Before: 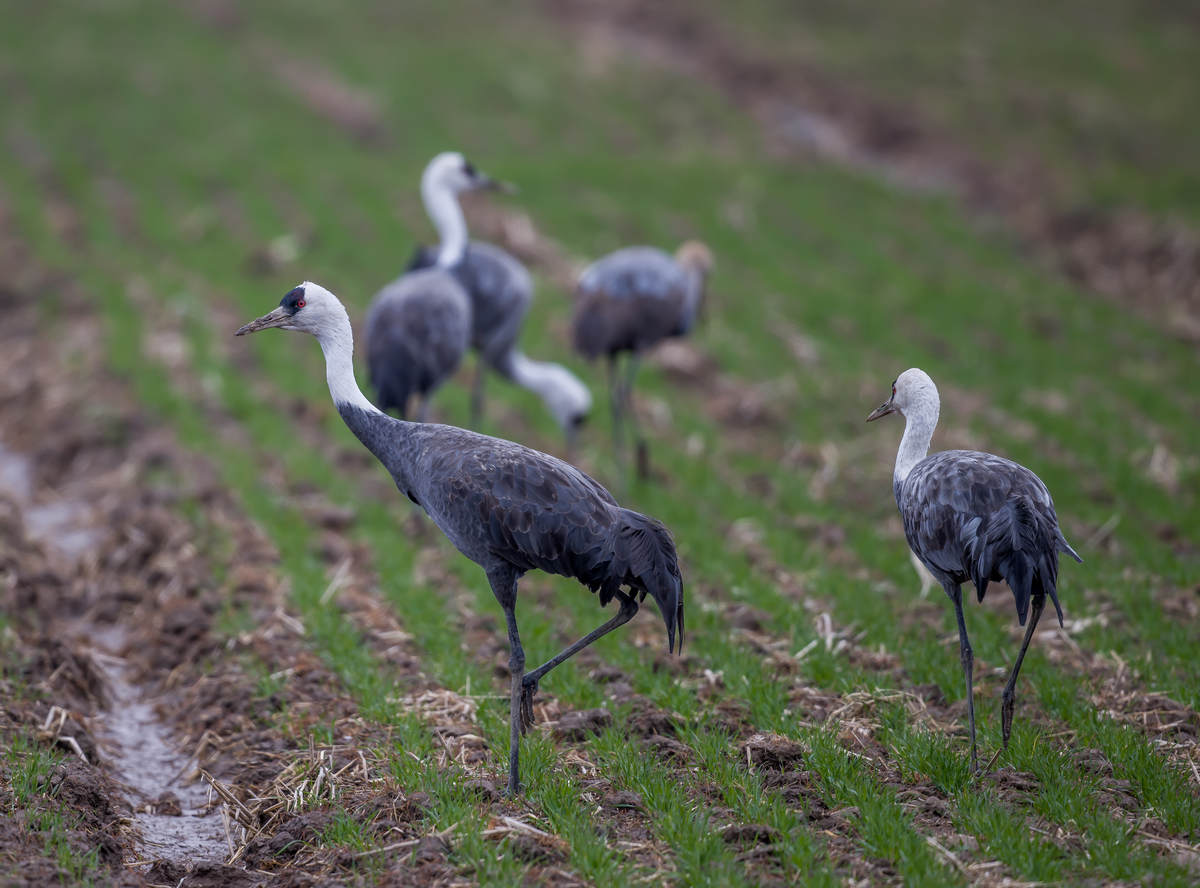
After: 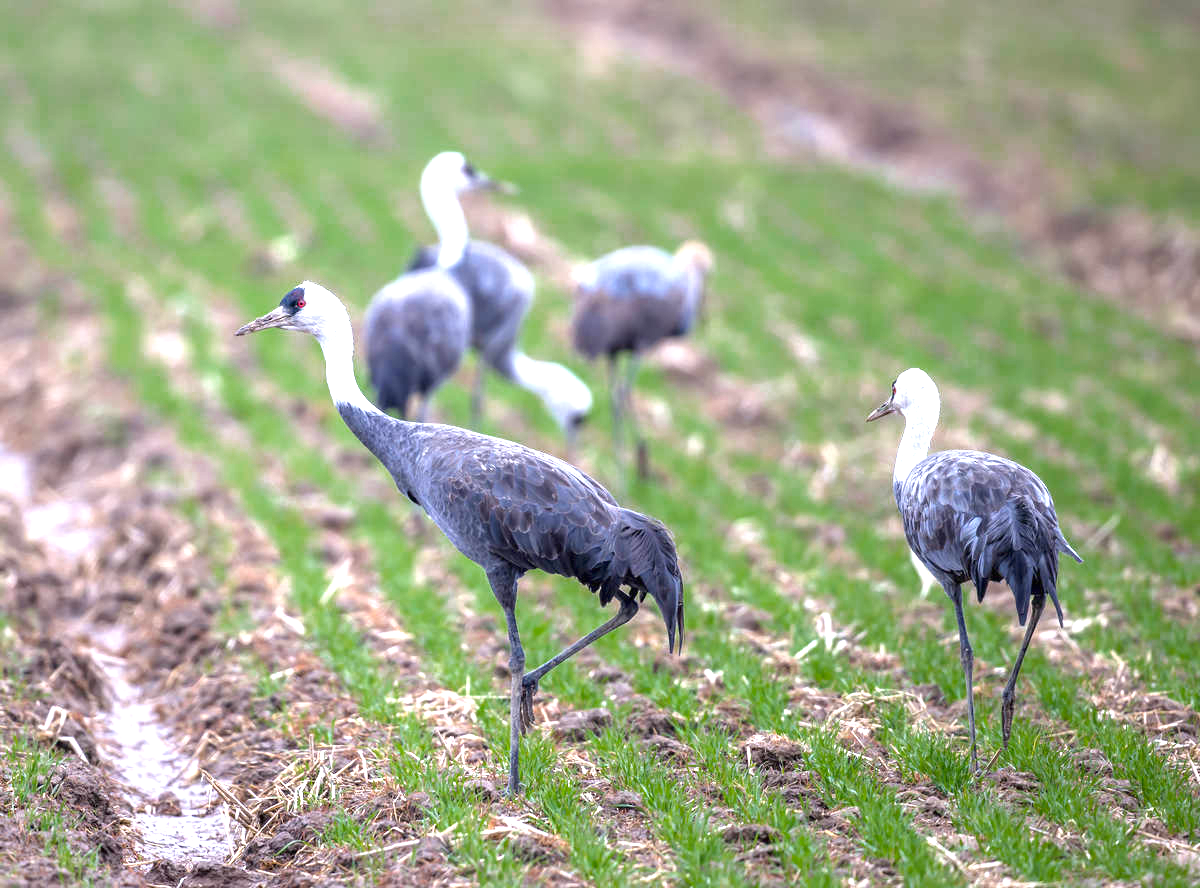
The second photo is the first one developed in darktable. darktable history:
exposure: black level correction 0, exposure 1.975 EV, compensate exposure bias true, compensate highlight preservation false
color zones: curves: ch0 [(0, 0.425) (0.143, 0.422) (0.286, 0.42) (0.429, 0.419) (0.571, 0.419) (0.714, 0.42) (0.857, 0.422) (1, 0.425)]
